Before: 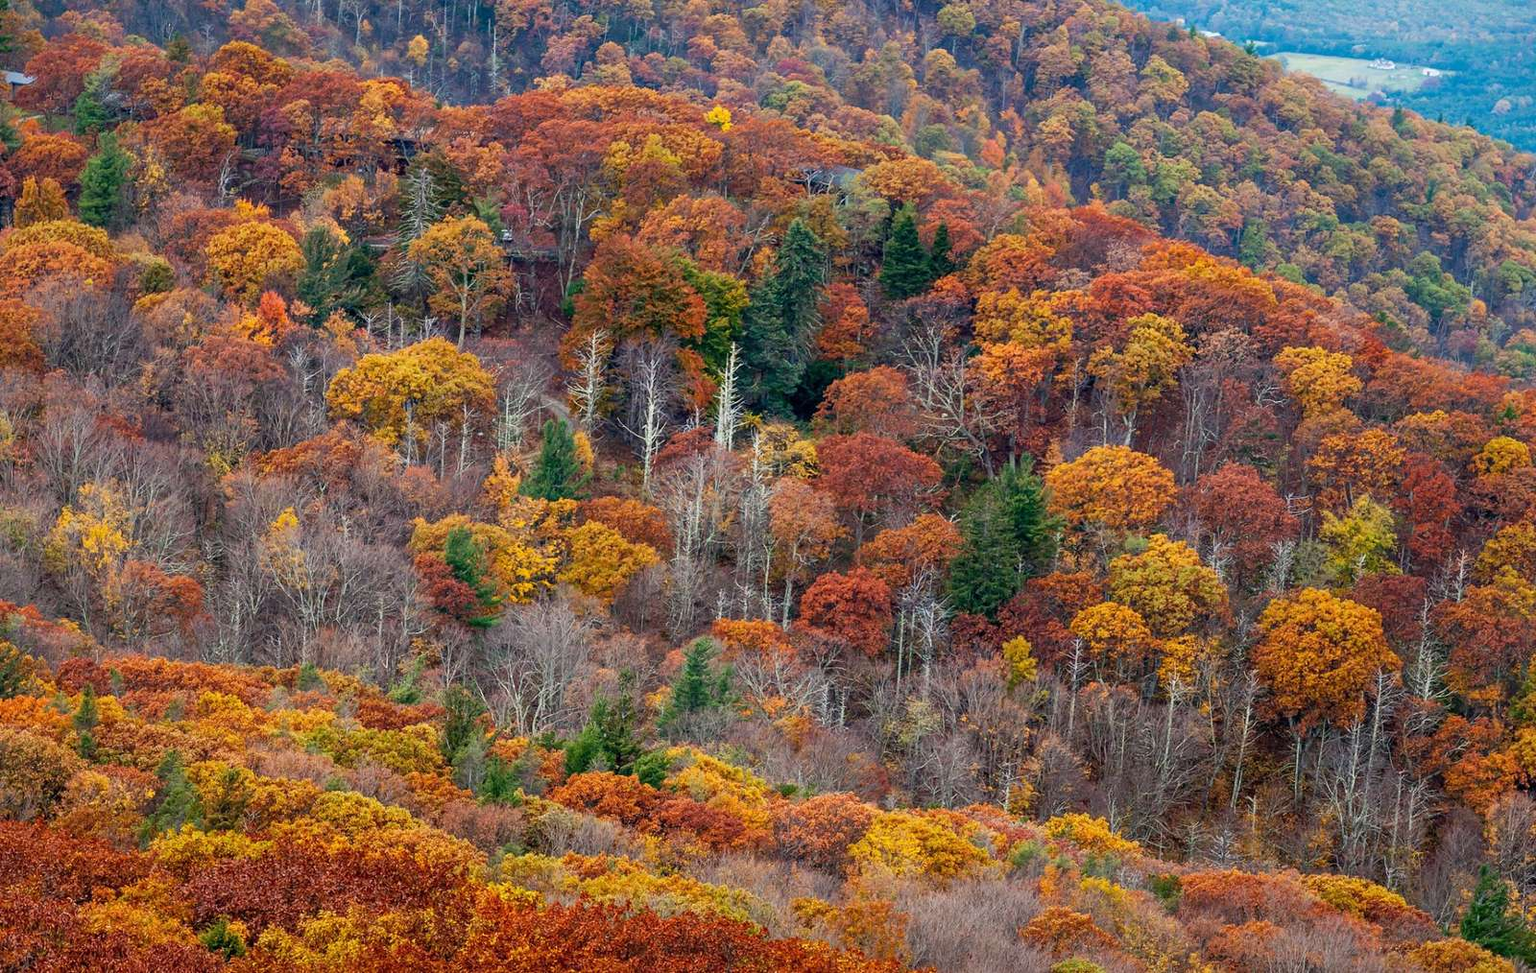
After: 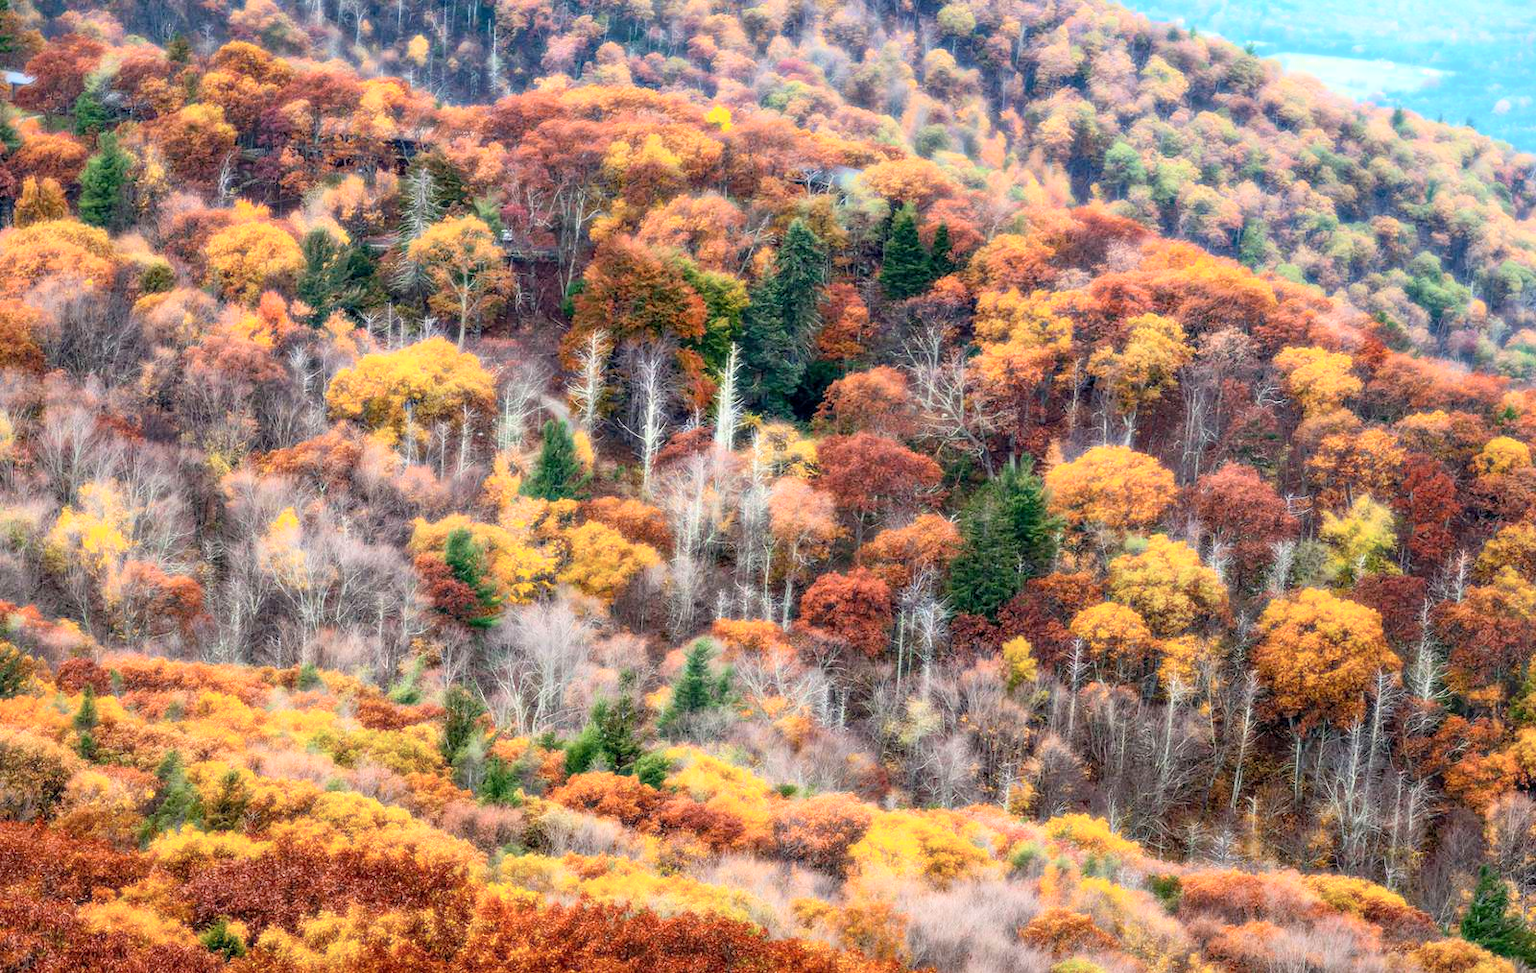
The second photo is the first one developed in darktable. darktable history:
bloom: size 0%, threshold 54.82%, strength 8.31%
exposure: black level correction 0.001, exposure 0.3 EV, compensate highlight preservation false
